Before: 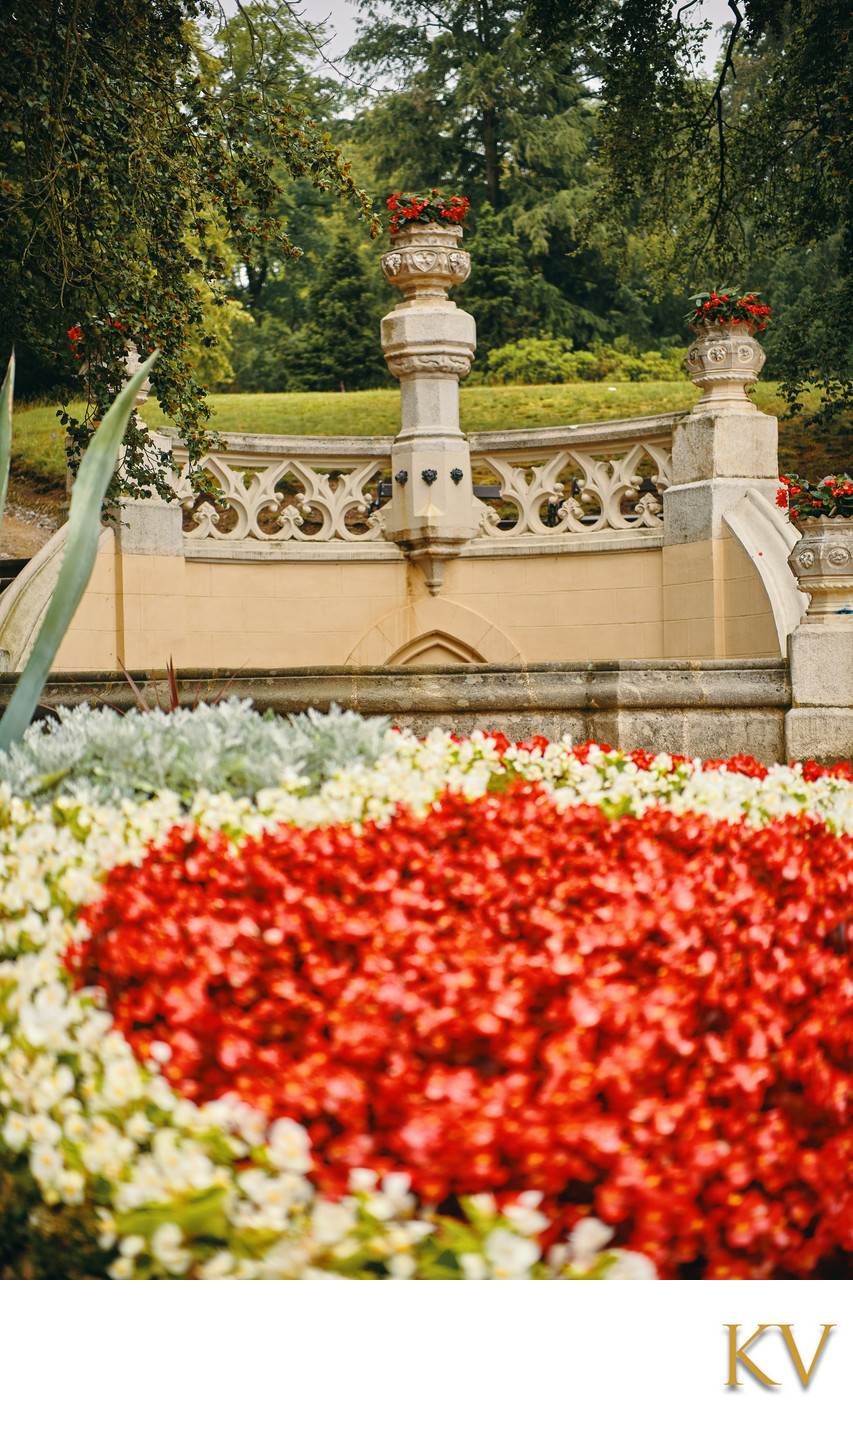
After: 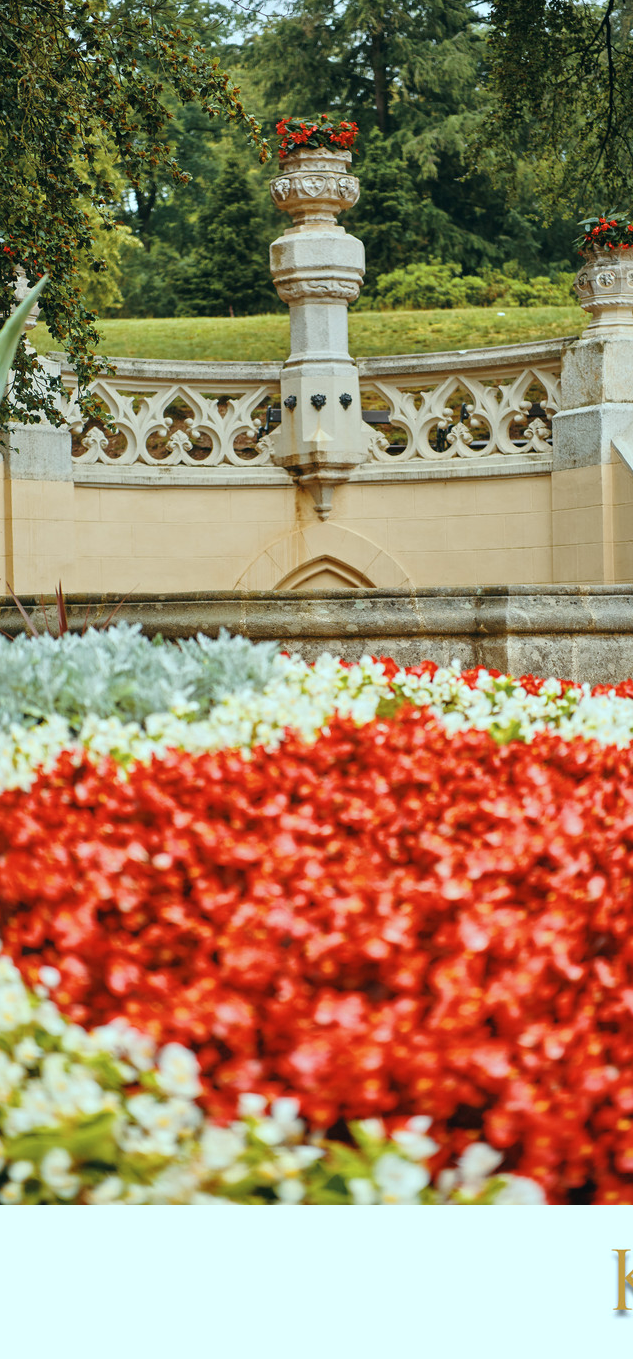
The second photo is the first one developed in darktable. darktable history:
crop and rotate: left 13.15%, top 5.251%, right 12.609%
color correction: highlights a* -10.04, highlights b* -10.37
